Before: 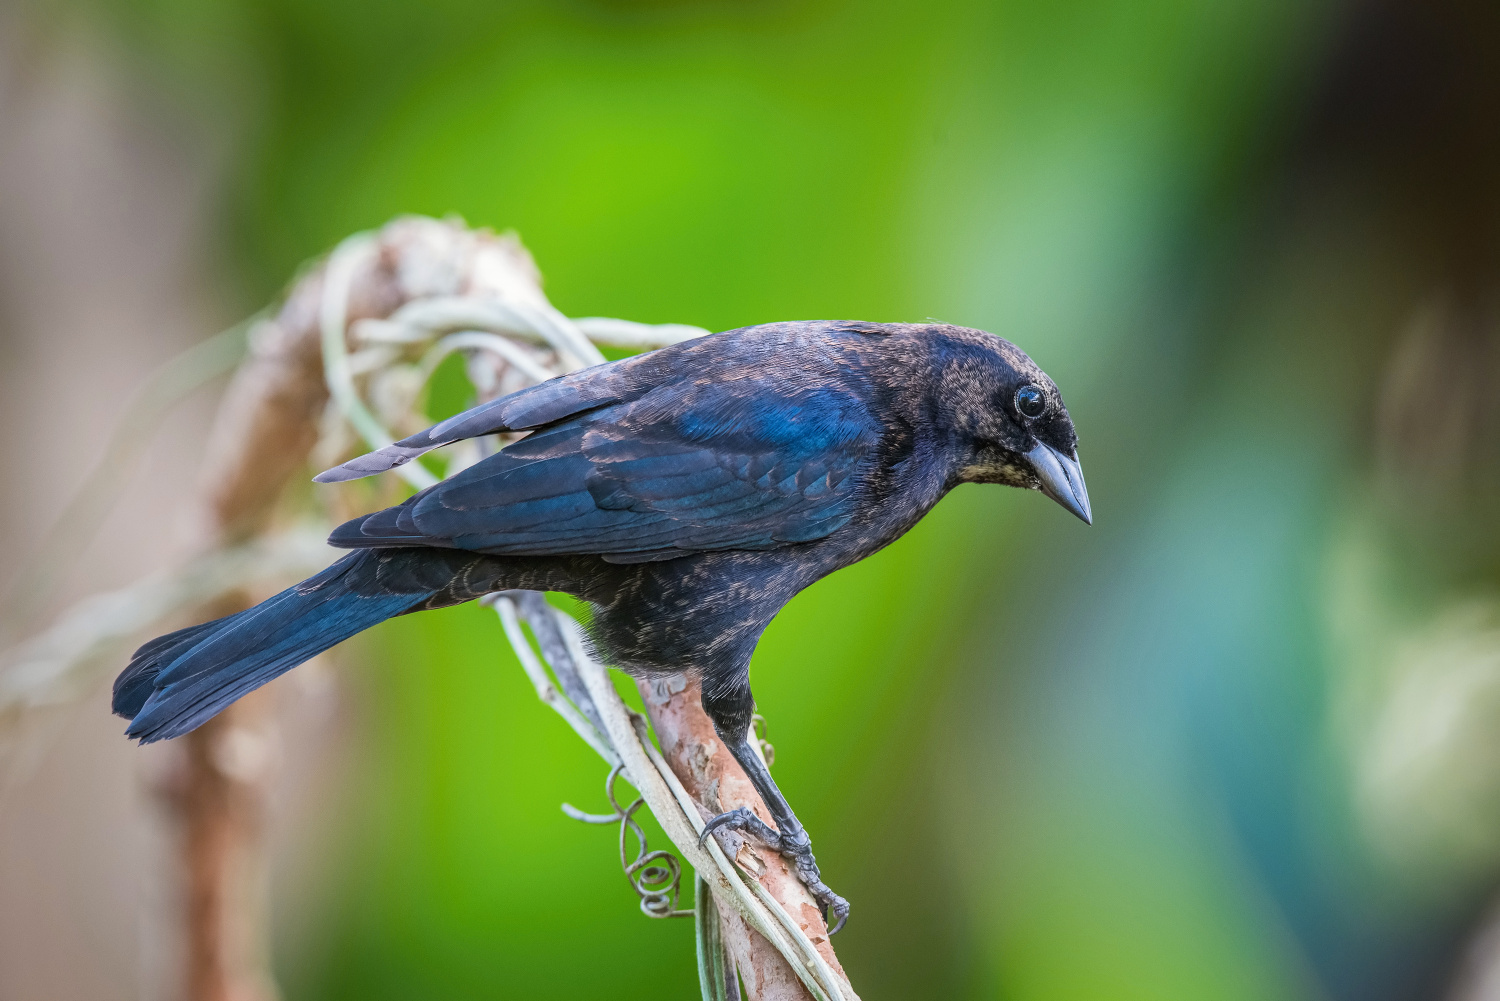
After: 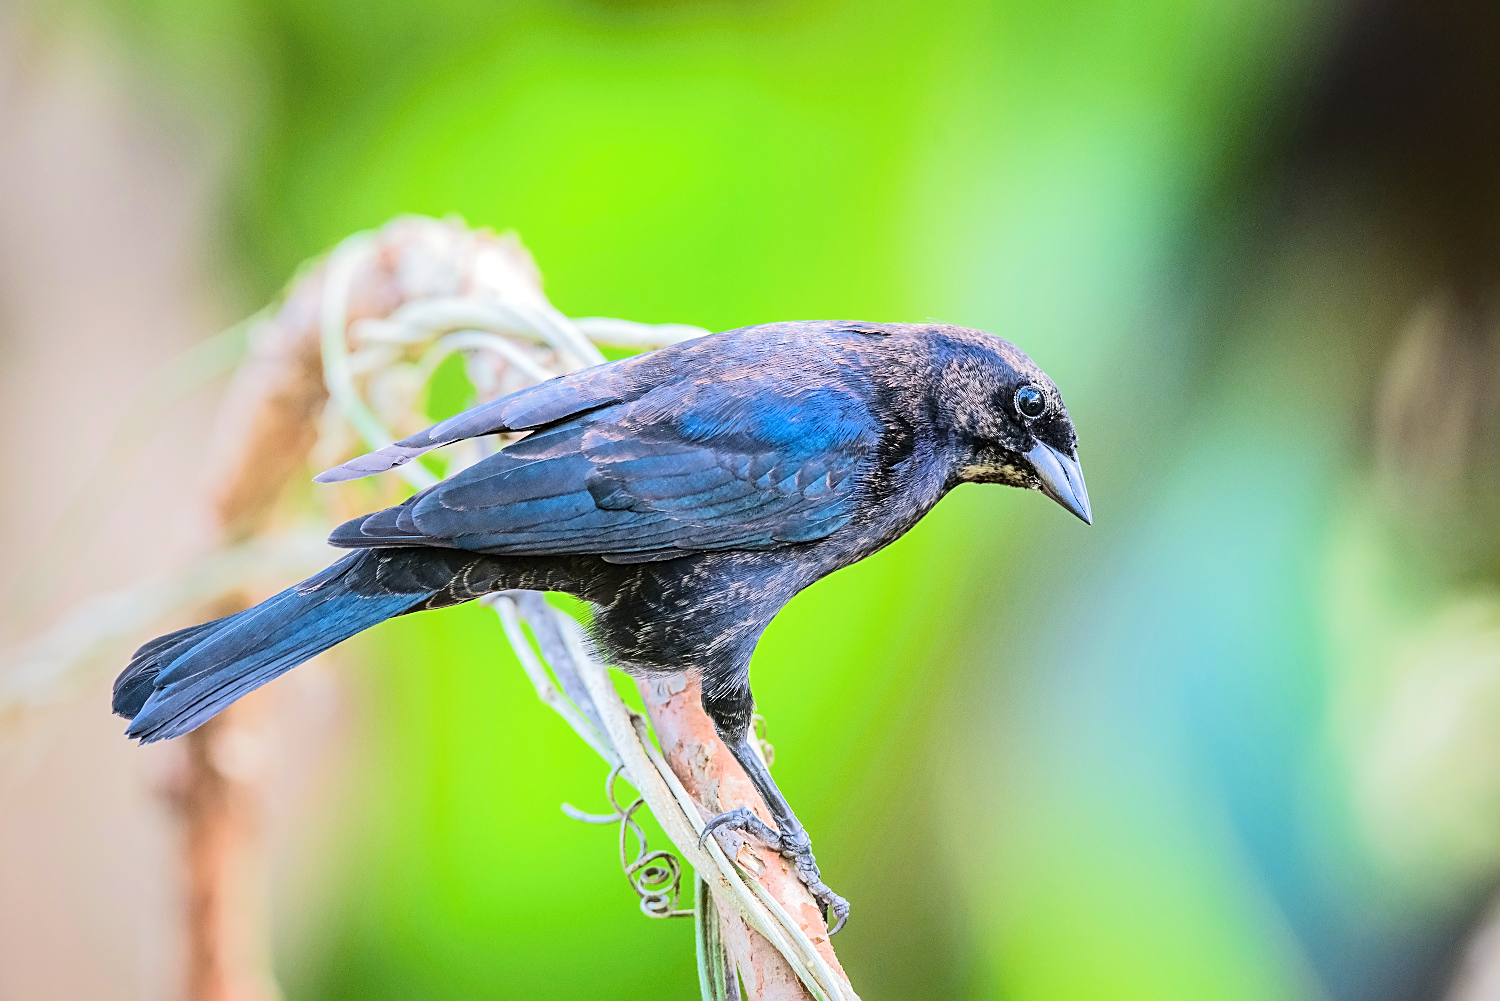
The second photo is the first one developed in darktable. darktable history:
sharpen: on, module defaults
tone equalizer: -7 EV 0.163 EV, -6 EV 0.568 EV, -5 EV 1.11 EV, -4 EV 1.35 EV, -3 EV 1.18 EV, -2 EV 0.6 EV, -1 EV 0.15 EV, edges refinement/feathering 500, mask exposure compensation -1.57 EV, preserve details no
